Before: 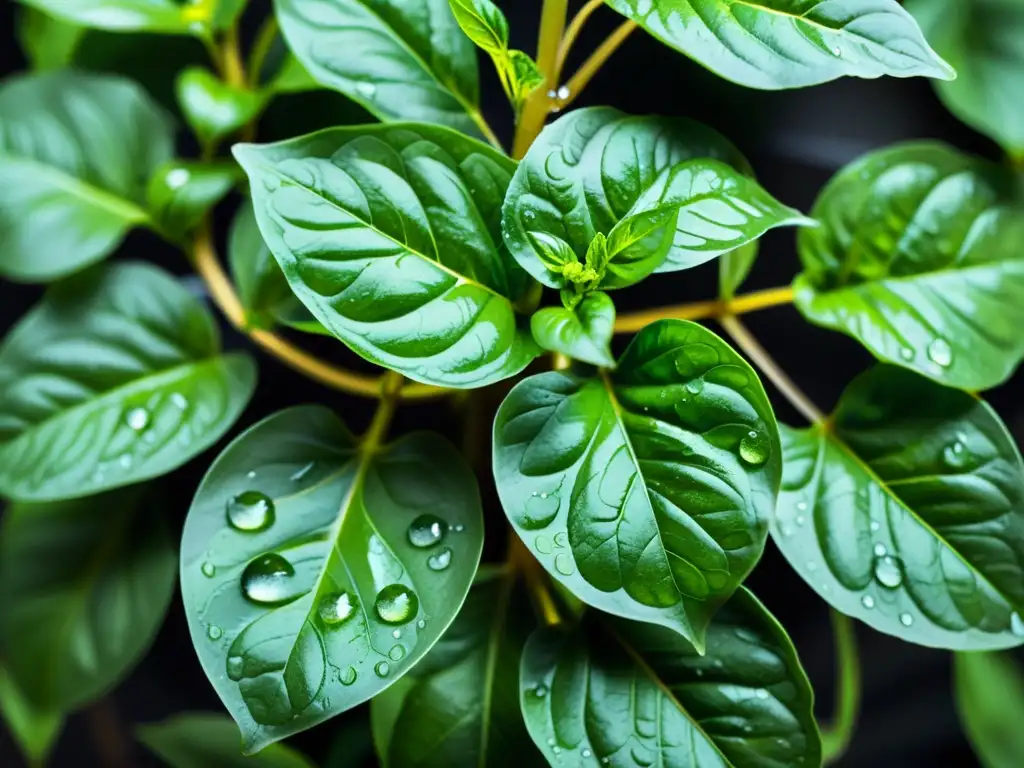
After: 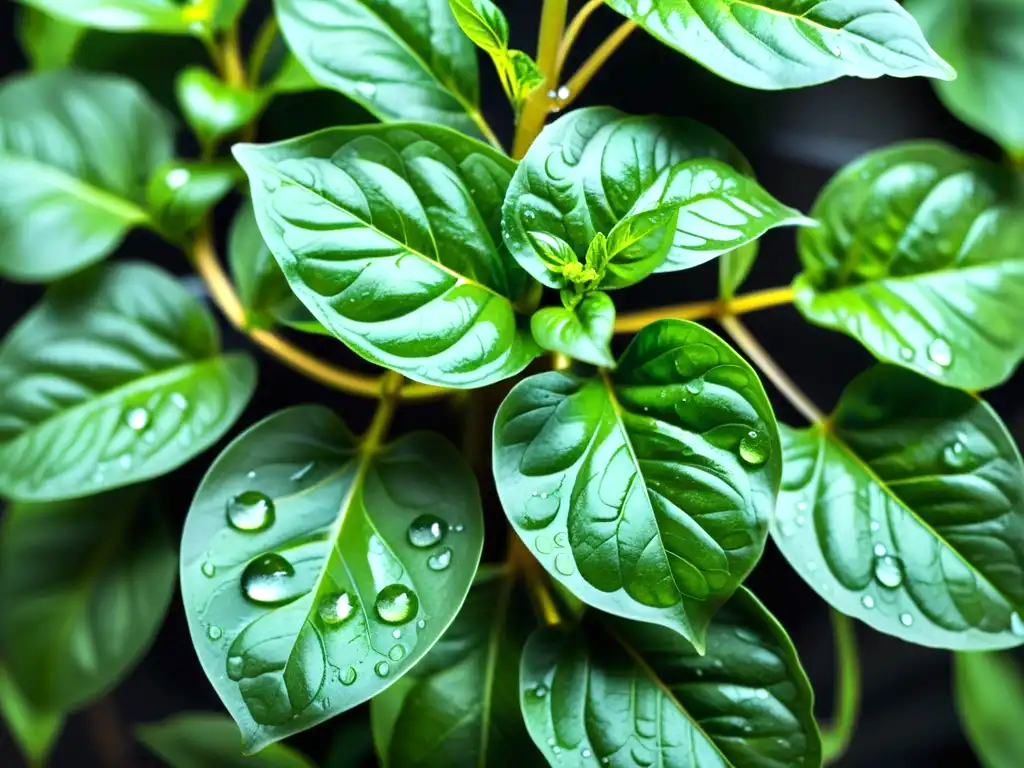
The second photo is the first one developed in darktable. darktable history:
exposure: exposure 0.374 EV, compensate highlight preservation false
